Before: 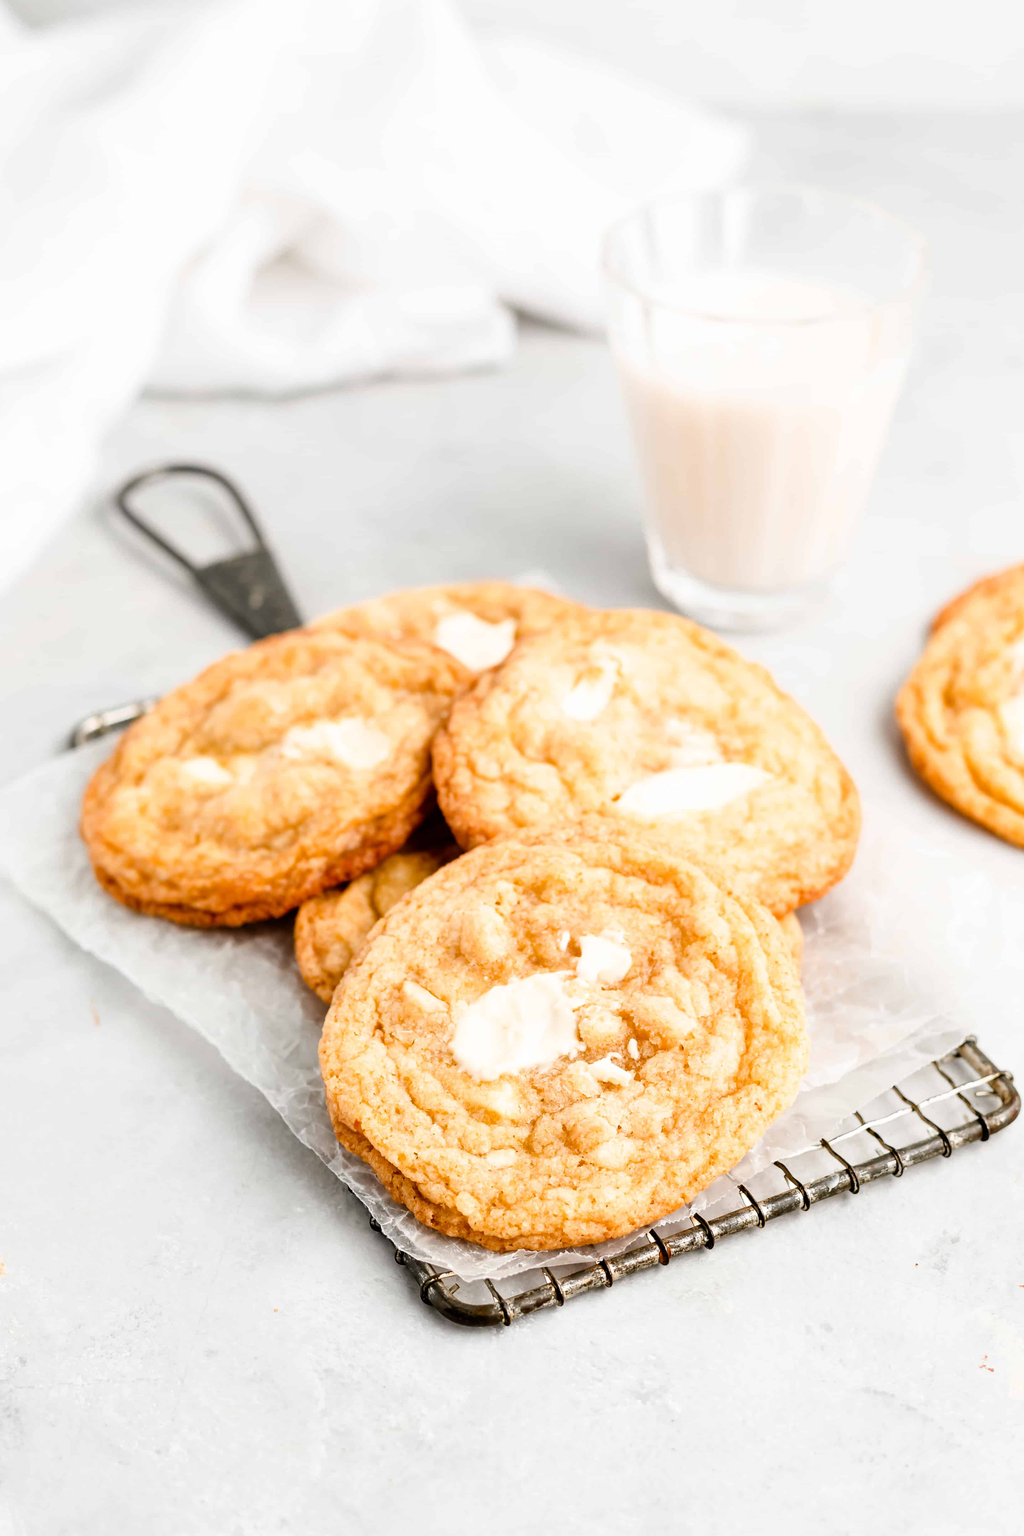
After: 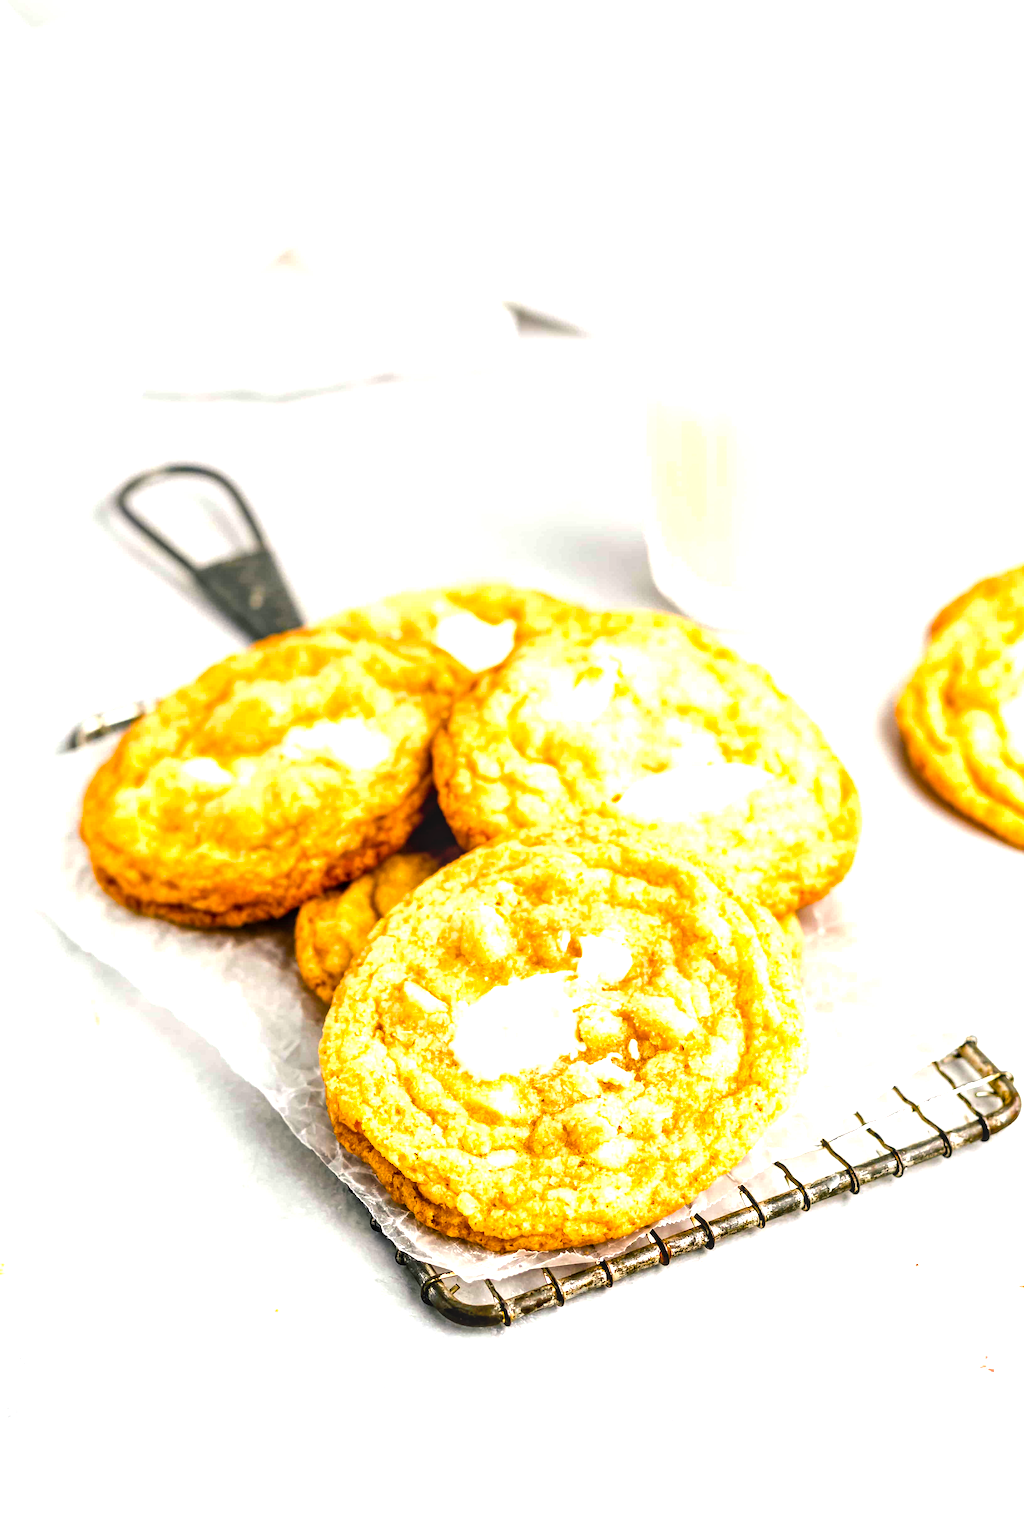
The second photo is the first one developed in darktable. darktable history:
local contrast: on, module defaults
color balance rgb: shadows lift › chroma 5.196%, shadows lift › hue 239.98°, linear chroma grading › global chroma 14.916%, perceptual saturation grading › global saturation 39.428%, perceptual brilliance grading › global brilliance -4.675%, perceptual brilliance grading › highlights 24.289%, perceptual brilliance grading › mid-tones 7.181%, perceptual brilliance grading › shadows -4.913%, global vibrance 20%
